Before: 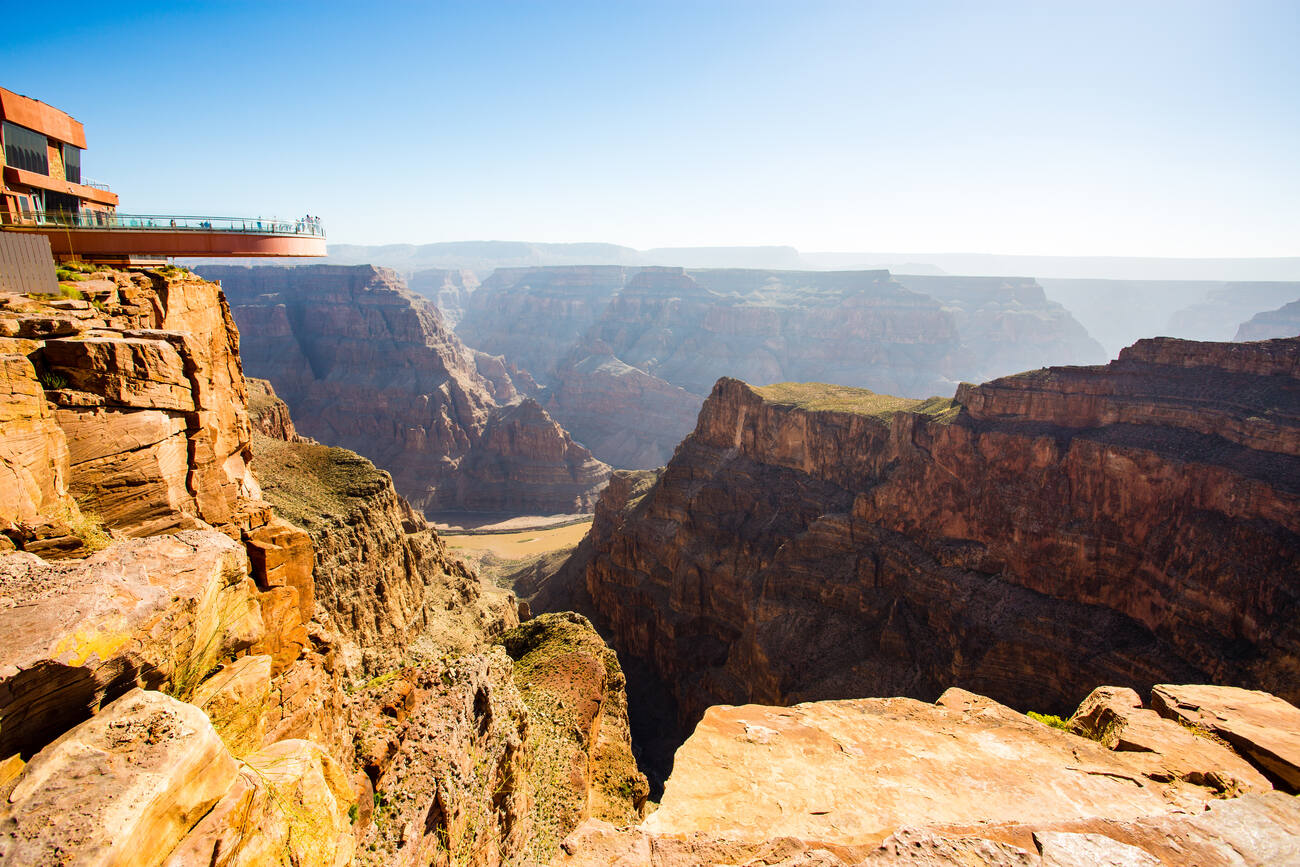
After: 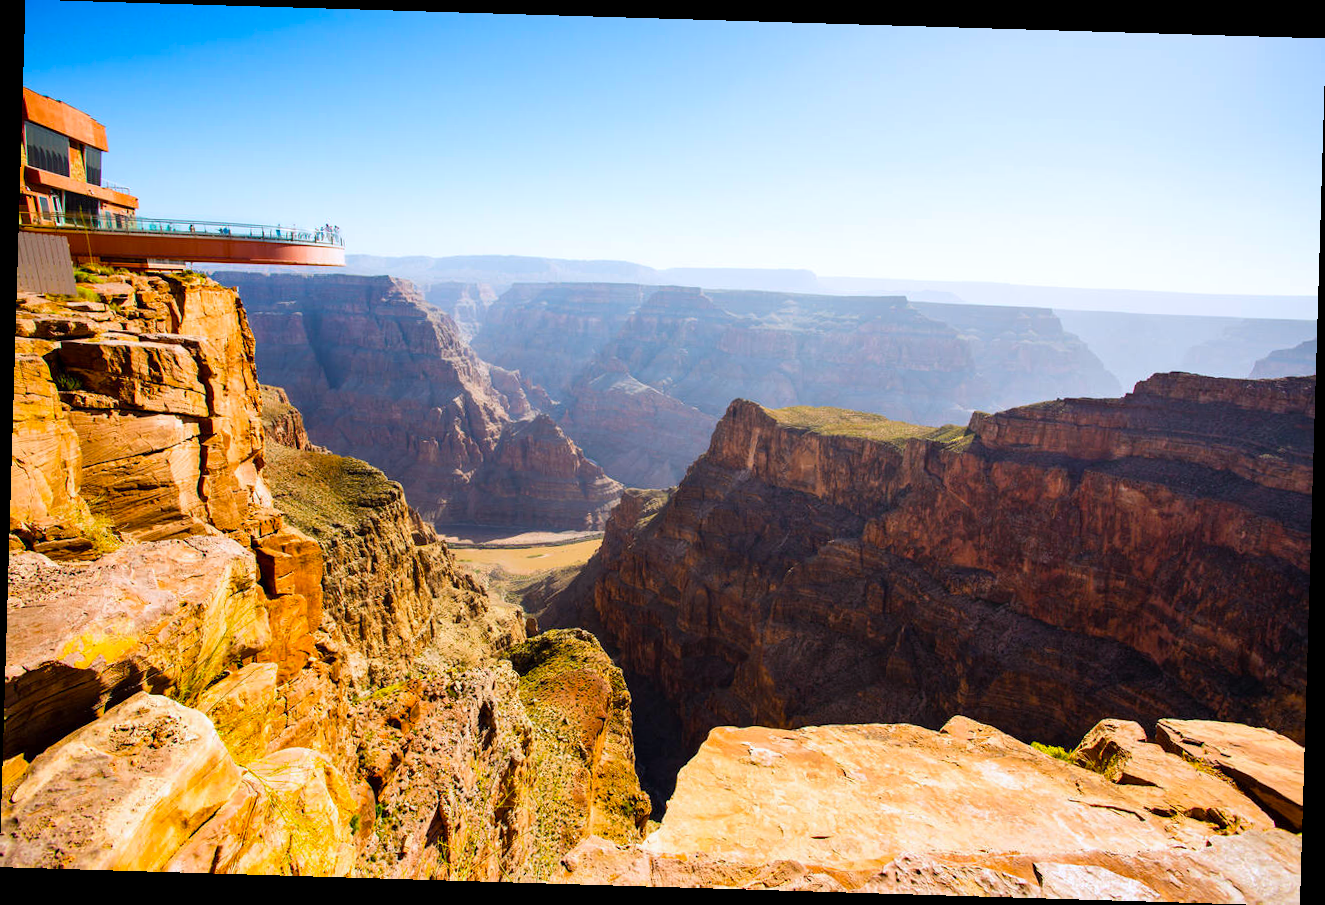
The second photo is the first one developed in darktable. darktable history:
color balance: output saturation 120%
rotate and perspective: rotation 1.72°, automatic cropping off
color calibration: illuminant as shot in camera, x 0.358, y 0.373, temperature 4628.91 K
